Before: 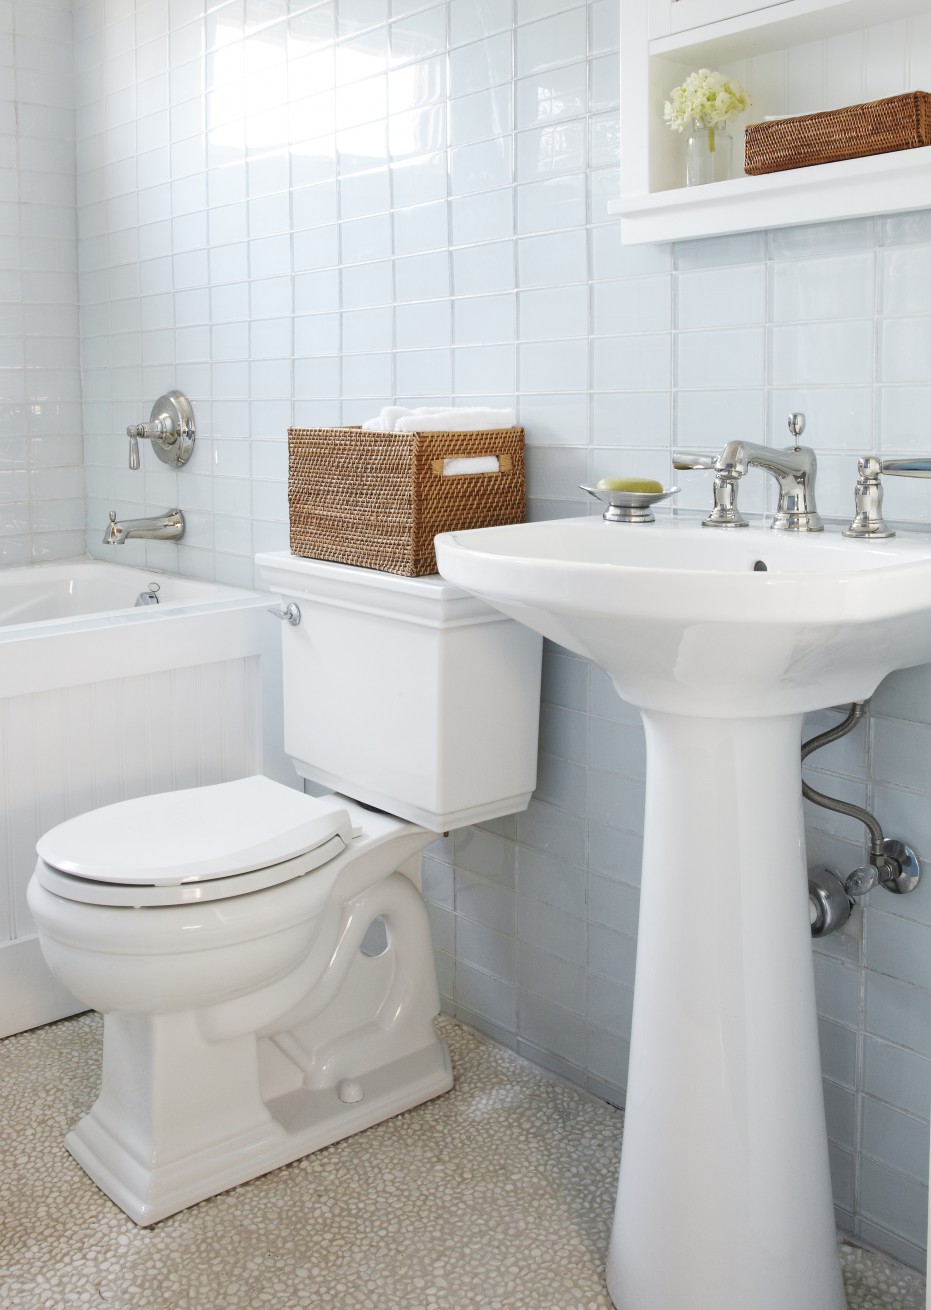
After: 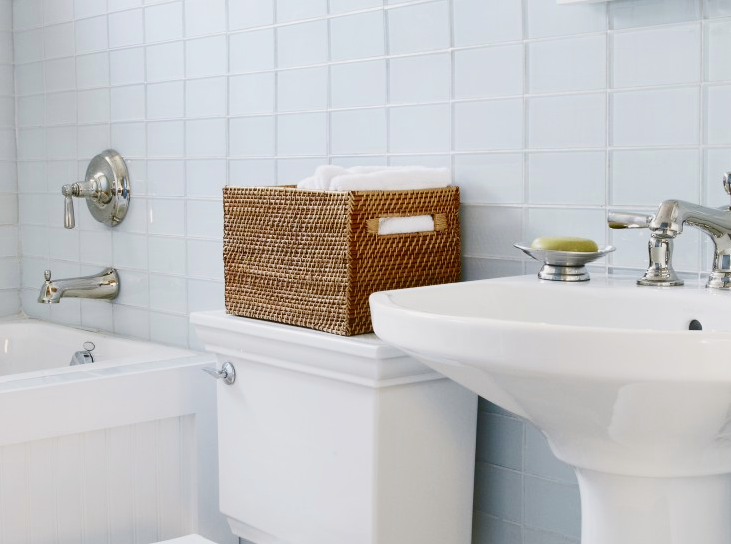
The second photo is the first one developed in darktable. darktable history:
contrast brightness saturation: contrast 0.2, brightness -0.11, saturation 0.1
exposure: compensate highlight preservation false
tone equalizer: on, module defaults
color balance rgb: shadows lift › chroma 1%, shadows lift › hue 113°, highlights gain › chroma 0.2%, highlights gain › hue 333°, perceptual saturation grading › global saturation 20%, perceptual saturation grading › highlights -50%, perceptual saturation grading › shadows 25%, contrast -10%
velvia: on, module defaults
crop: left 7.036%, top 18.398%, right 14.379%, bottom 40.043%
